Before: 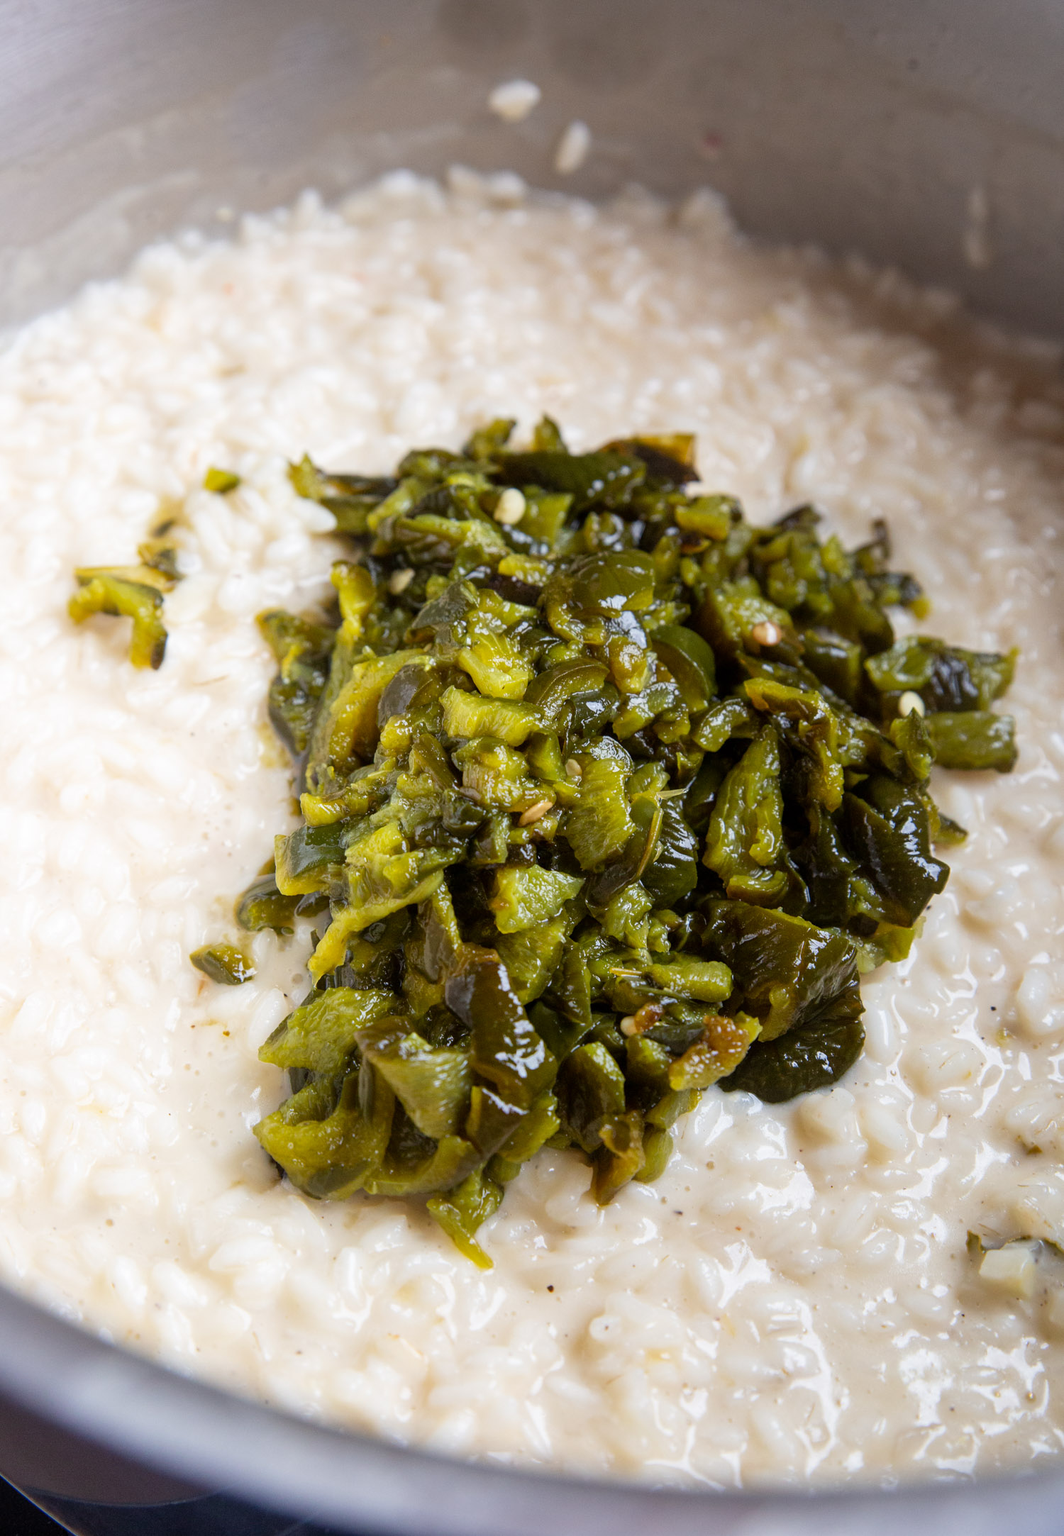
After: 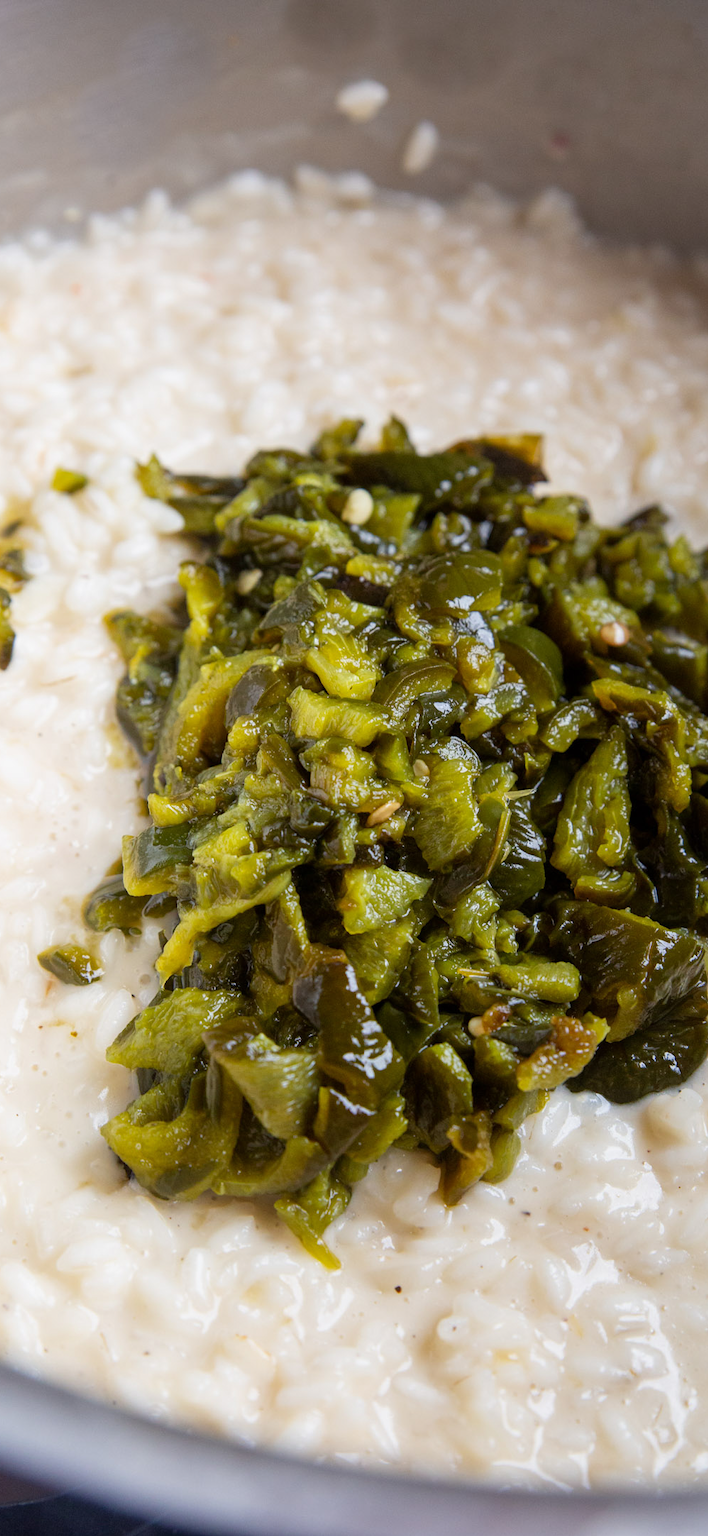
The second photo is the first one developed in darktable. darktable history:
crop and rotate: left 14.385%, right 18.948%
exposure: exposure -0.064 EV, compensate highlight preservation false
